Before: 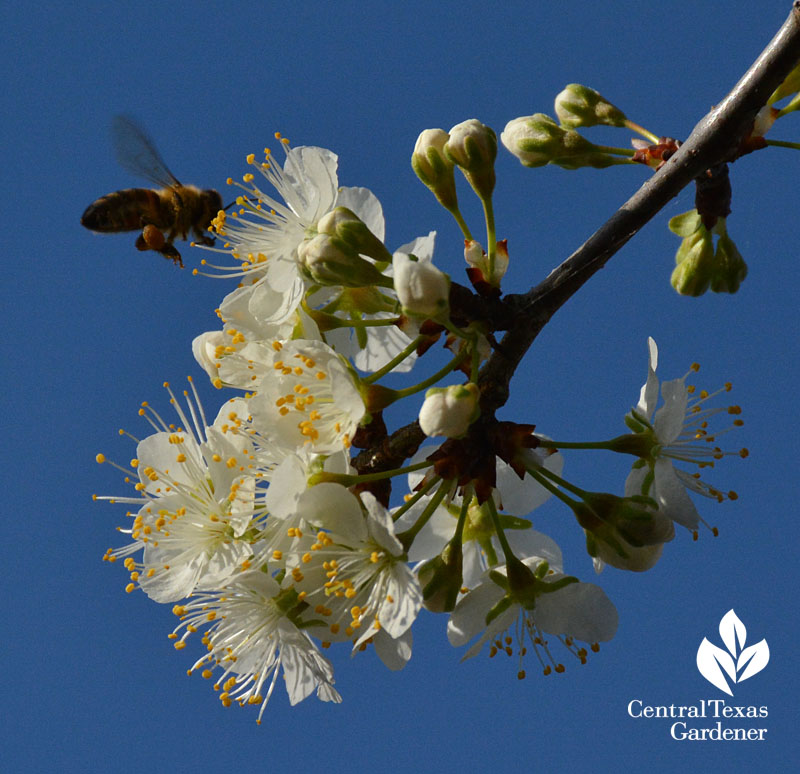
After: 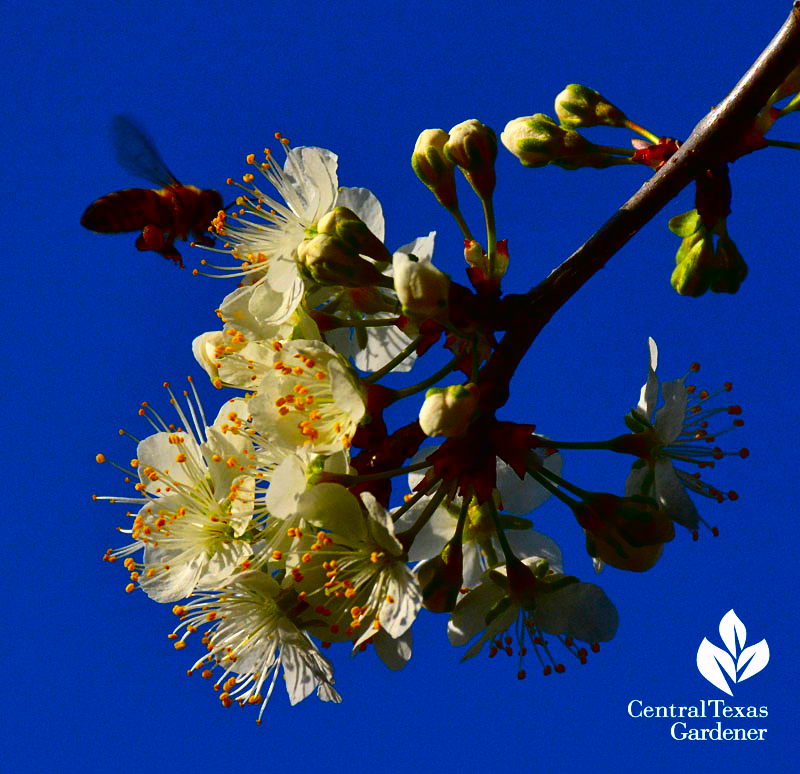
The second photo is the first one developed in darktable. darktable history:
tone curve: curves: ch0 [(0, 0) (0.003, 0.007) (0.011, 0.009) (0.025, 0.01) (0.044, 0.012) (0.069, 0.013) (0.1, 0.014) (0.136, 0.021) (0.177, 0.038) (0.224, 0.06) (0.277, 0.099) (0.335, 0.16) (0.399, 0.227) (0.468, 0.329) (0.543, 0.45) (0.623, 0.594) (0.709, 0.756) (0.801, 0.868) (0.898, 0.971) (1, 1)], color space Lab, independent channels
color correction: highlights a* 1.56, highlights b* -1.87, saturation 2.45
